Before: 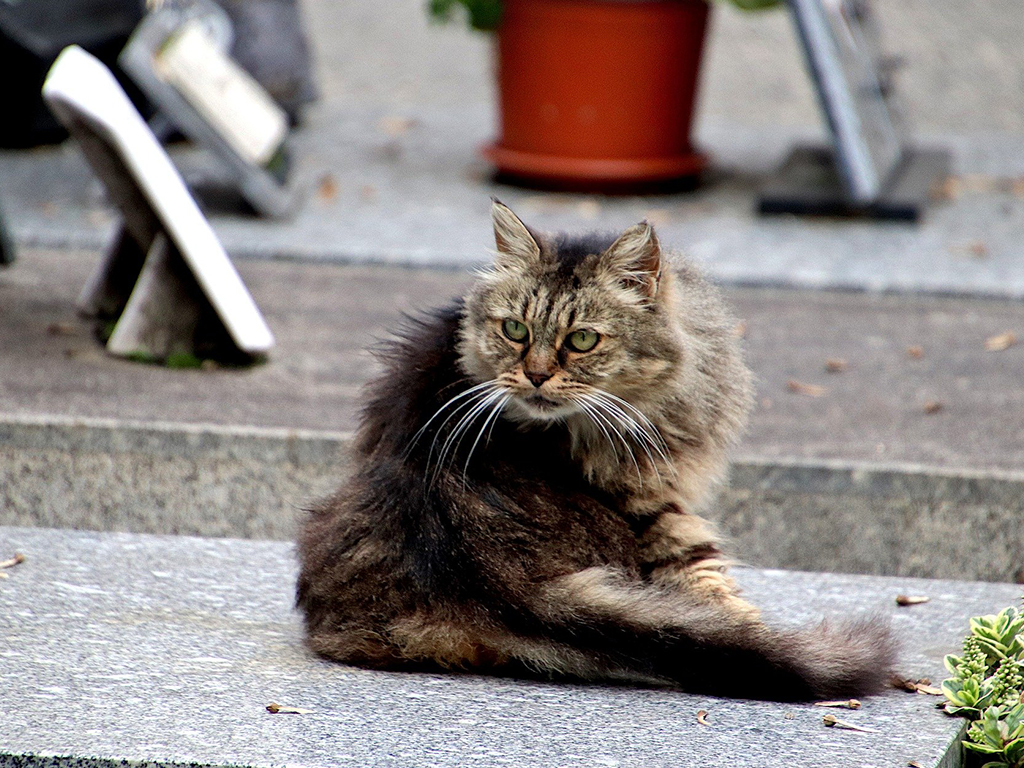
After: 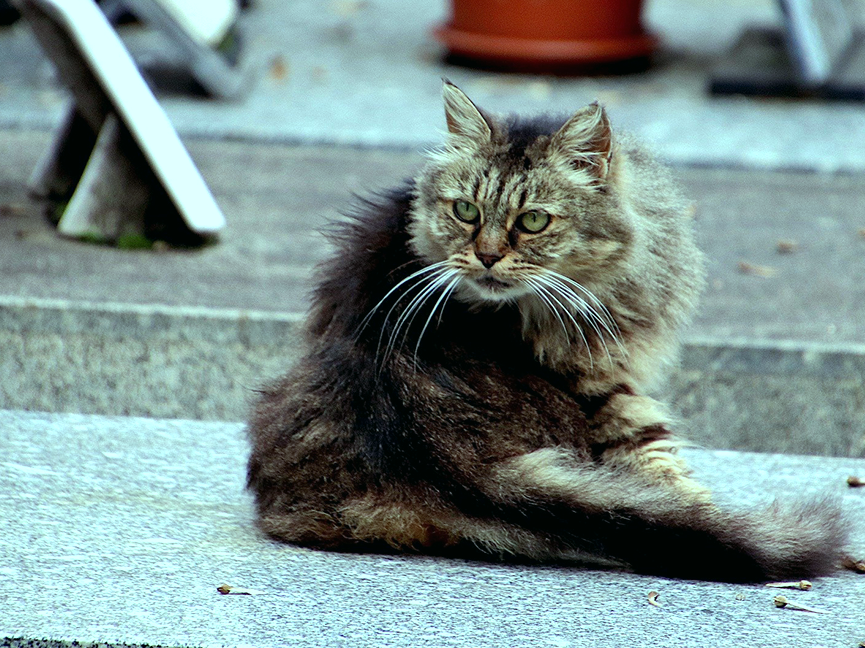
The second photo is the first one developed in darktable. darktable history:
exposure: compensate highlight preservation false
color balance: mode lift, gamma, gain (sRGB), lift [0.997, 0.979, 1.021, 1.011], gamma [1, 1.084, 0.916, 0.998], gain [1, 0.87, 1.13, 1.101], contrast 4.55%, contrast fulcrum 38.24%, output saturation 104.09%
crop and rotate: left 4.842%, top 15.51%, right 10.668%
